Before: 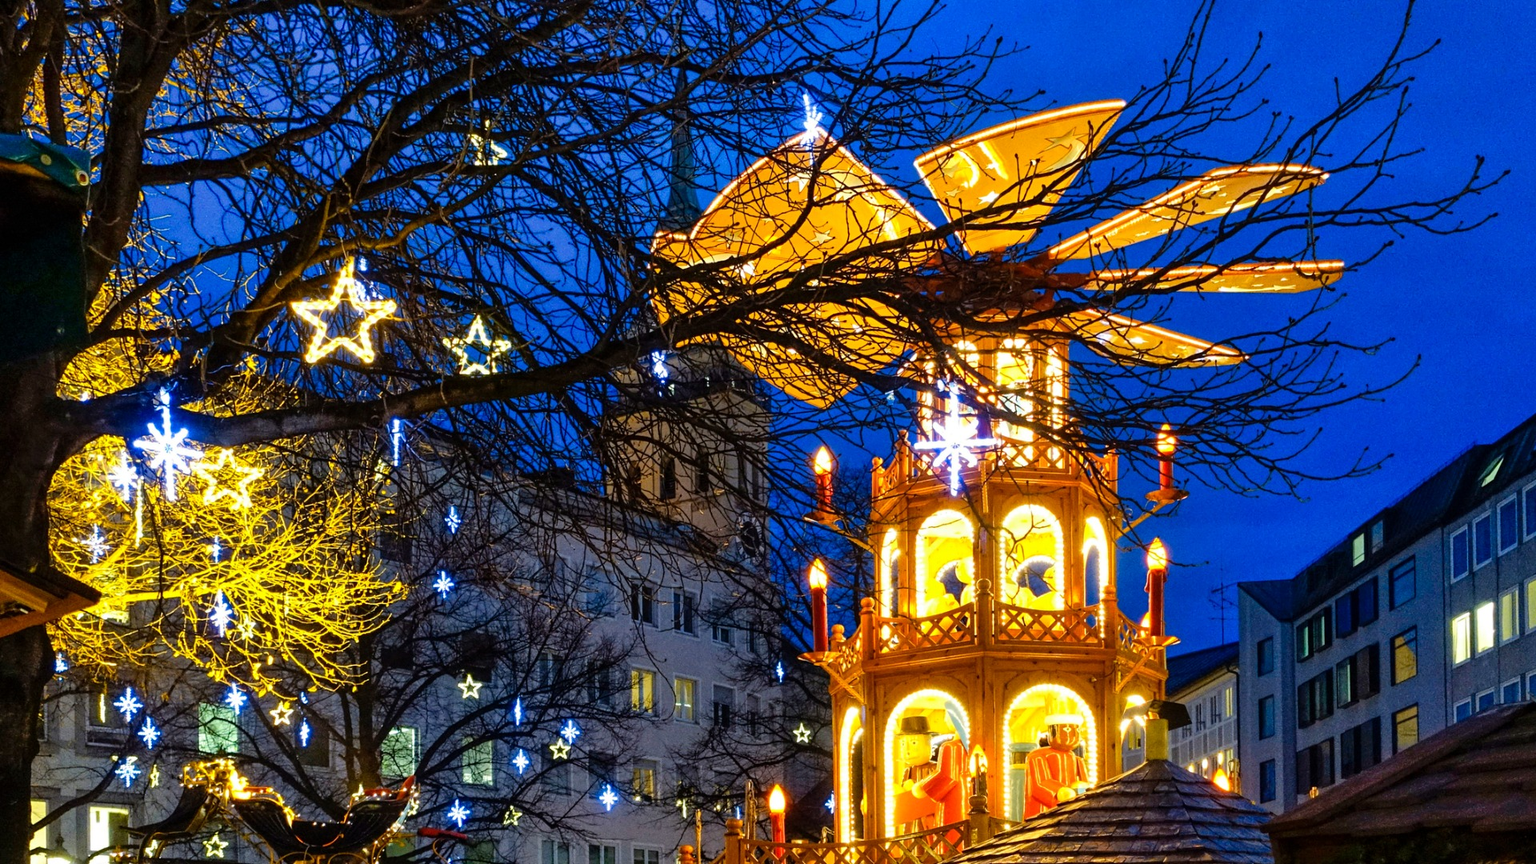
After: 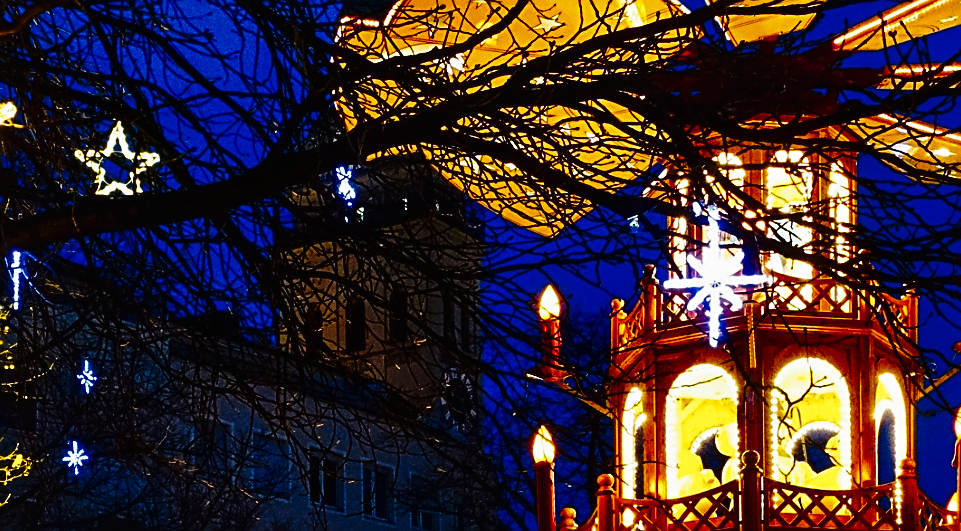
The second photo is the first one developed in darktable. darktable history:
crop: left 24.983%, top 25.278%, right 24.941%, bottom 25.25%
contrast brightness saturation: brightness -0.524
tone curve: curves: ch0 [(0, 0.014) (0.17, 0.099) (0.392, 0.438) (0.725, 0.828) (0.872, 0.918) (1, 0.981)]; ch1 [(0, 0) (0.402, 0.36) (0.489, 0.491) (0.5, 0.503) (0.515, 0.52) (0.545, 0.574) (0.615, 0.662) (0.701, 0.725) (1, 1)]; ch2 [(0, 0) (0.42, 0.458) (0.485, 0.499) (0.503, 0.503) (0.531, 0.542) (0.561, 0.594) (0.644, 0.694) (0.717, 0.753) (1, 0.991)], preserve colors none
tone equalizer: on, module defaults
exposure: compensate highlight preservation false
sharpen: on, module defaults
local contrast: mode bilateral grid, contrast 19, coarseness 50, detail 119%, midtone range 0.2
